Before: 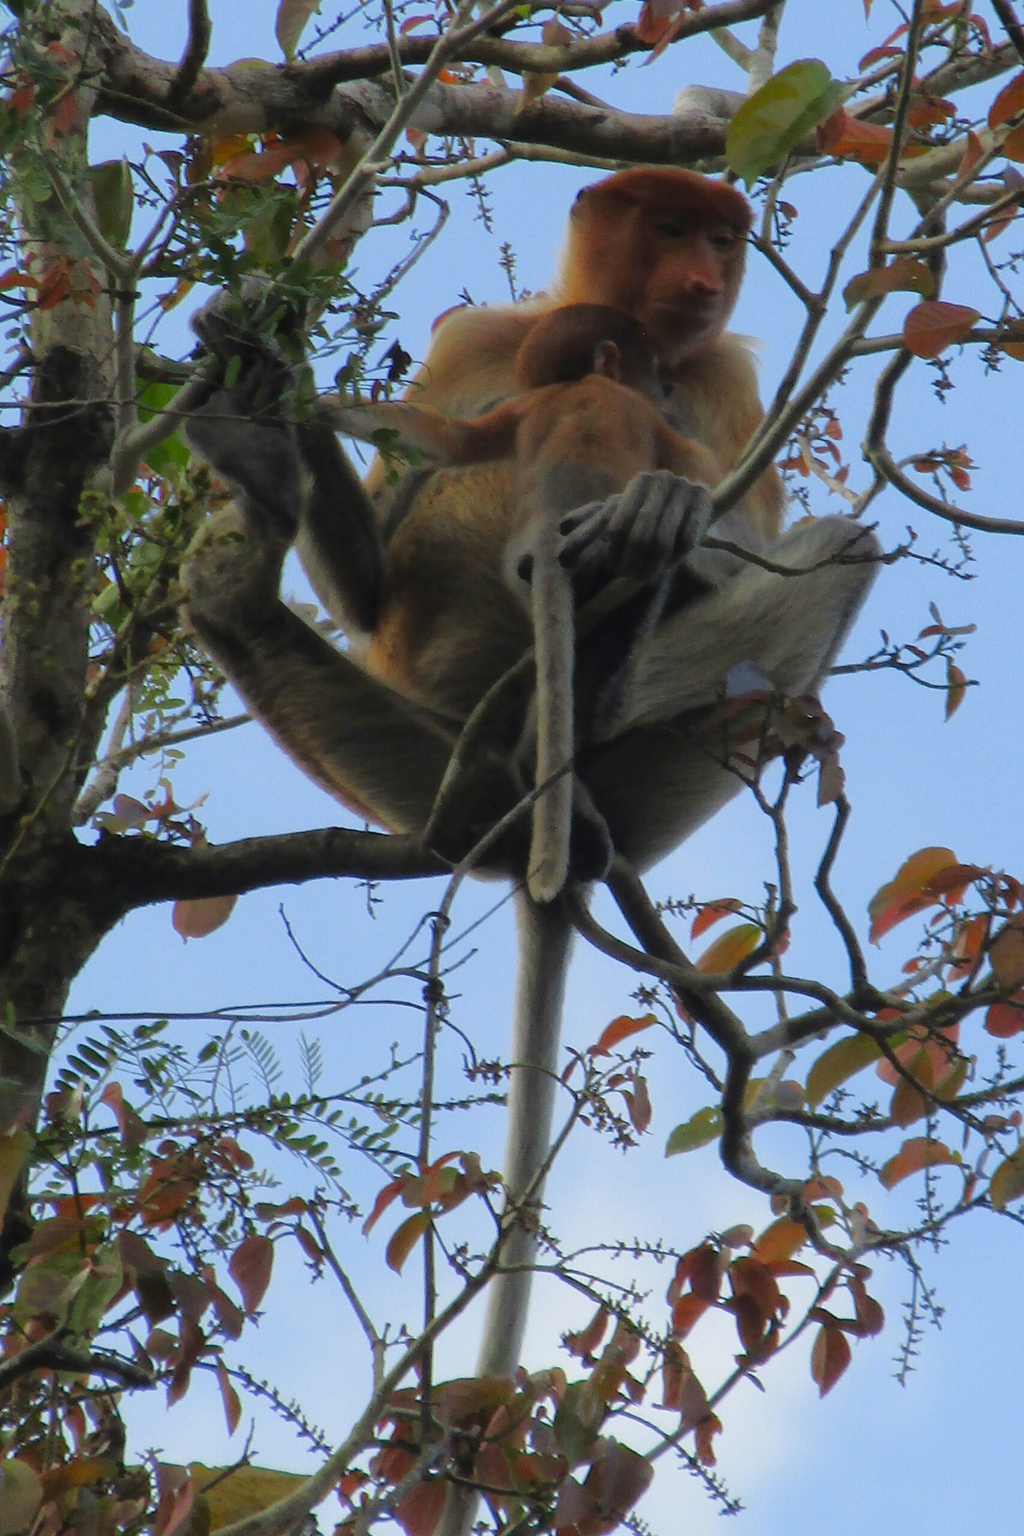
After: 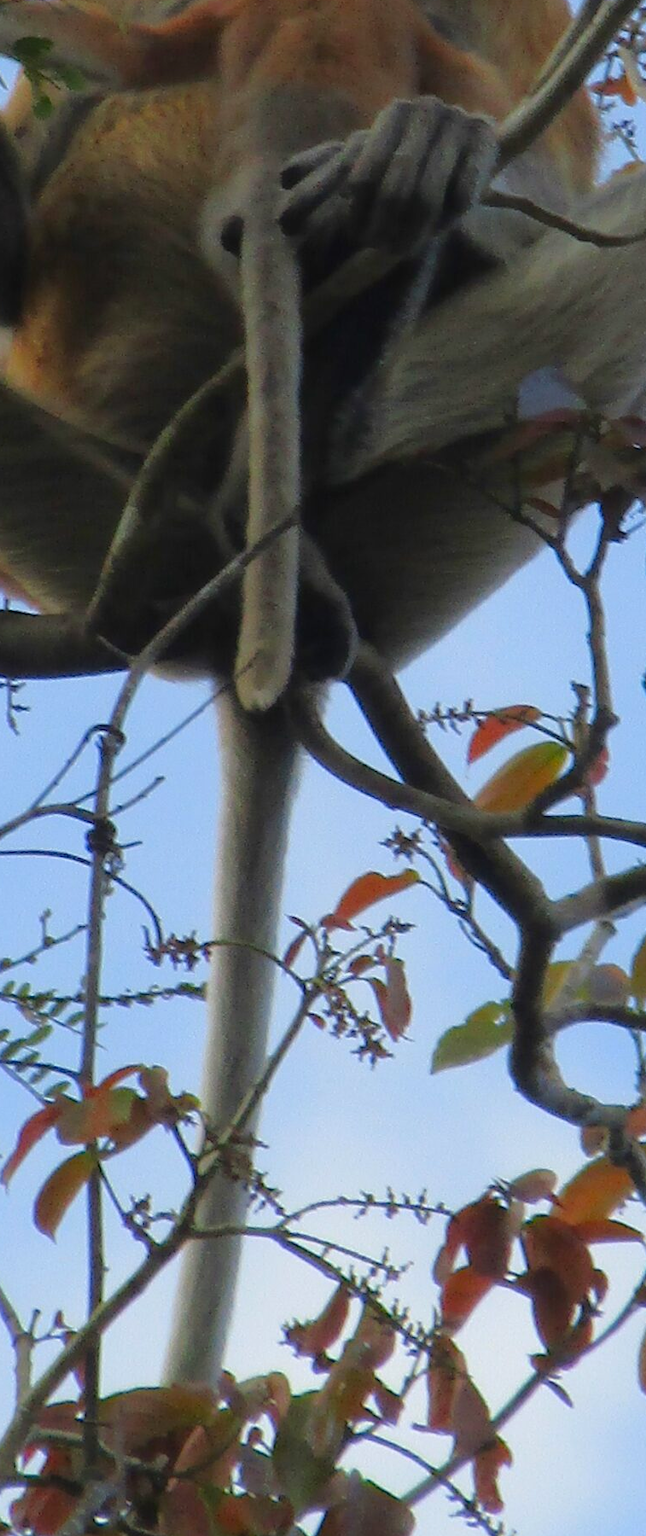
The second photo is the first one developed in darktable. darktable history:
color correction: saturation 1.1
crop: left 35.432%, top 26.233%, right 20.145%, bottom 3.432%
